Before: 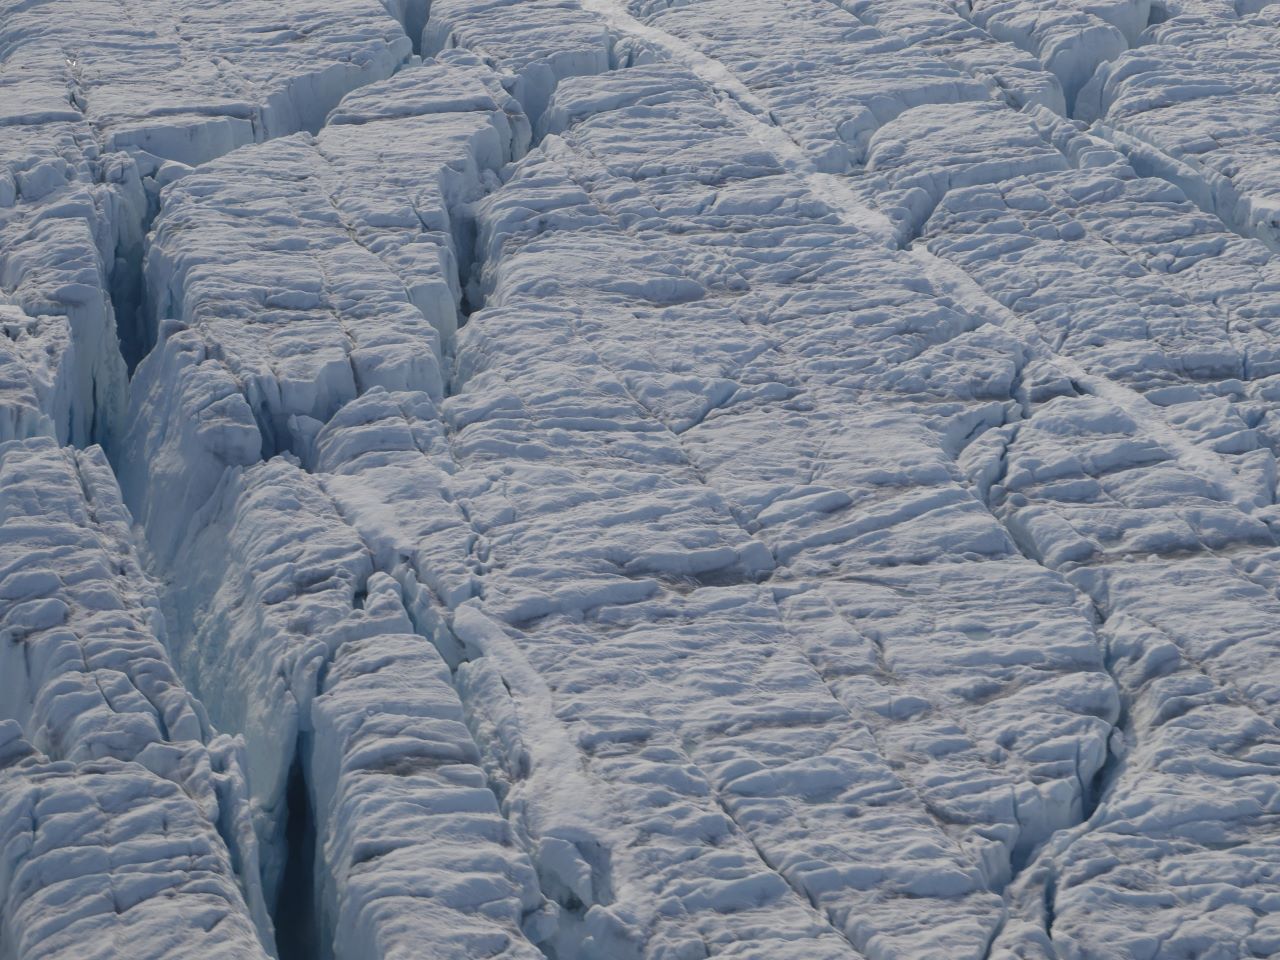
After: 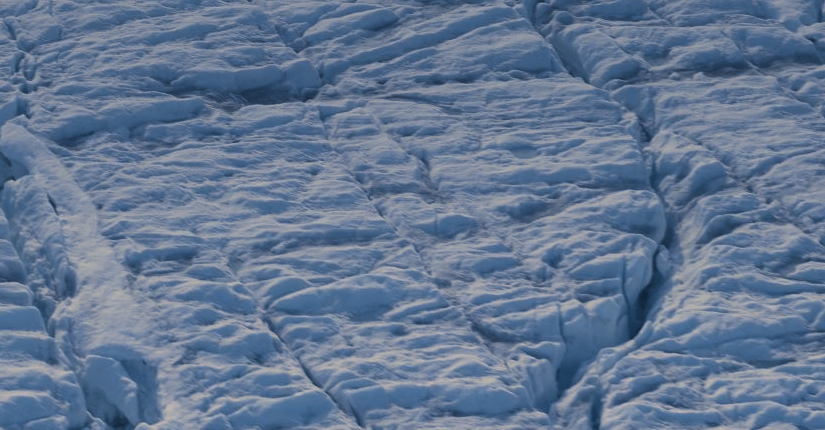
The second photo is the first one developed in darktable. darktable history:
crop and rotate: left 35.509%, top 50.238%, bottom 4.934%
color zones: curves: ch1 [(0.29, 0.492) (0.373, 0.185) (0.509, 0.481)]; ch2 [(0.25, 0.462) (0.749, 0.457)], mix 40.67%
color contrast: green-magenta contrast 0.85, blue-yellow contrast 1.25, unbound 0
split-toning: shadows › hue 226.8°, shadows › saturation 0.56, highlights › hue 28.8°, balance -40, compress 0%
graduated density: rotation -0.352°, offset 57.64
